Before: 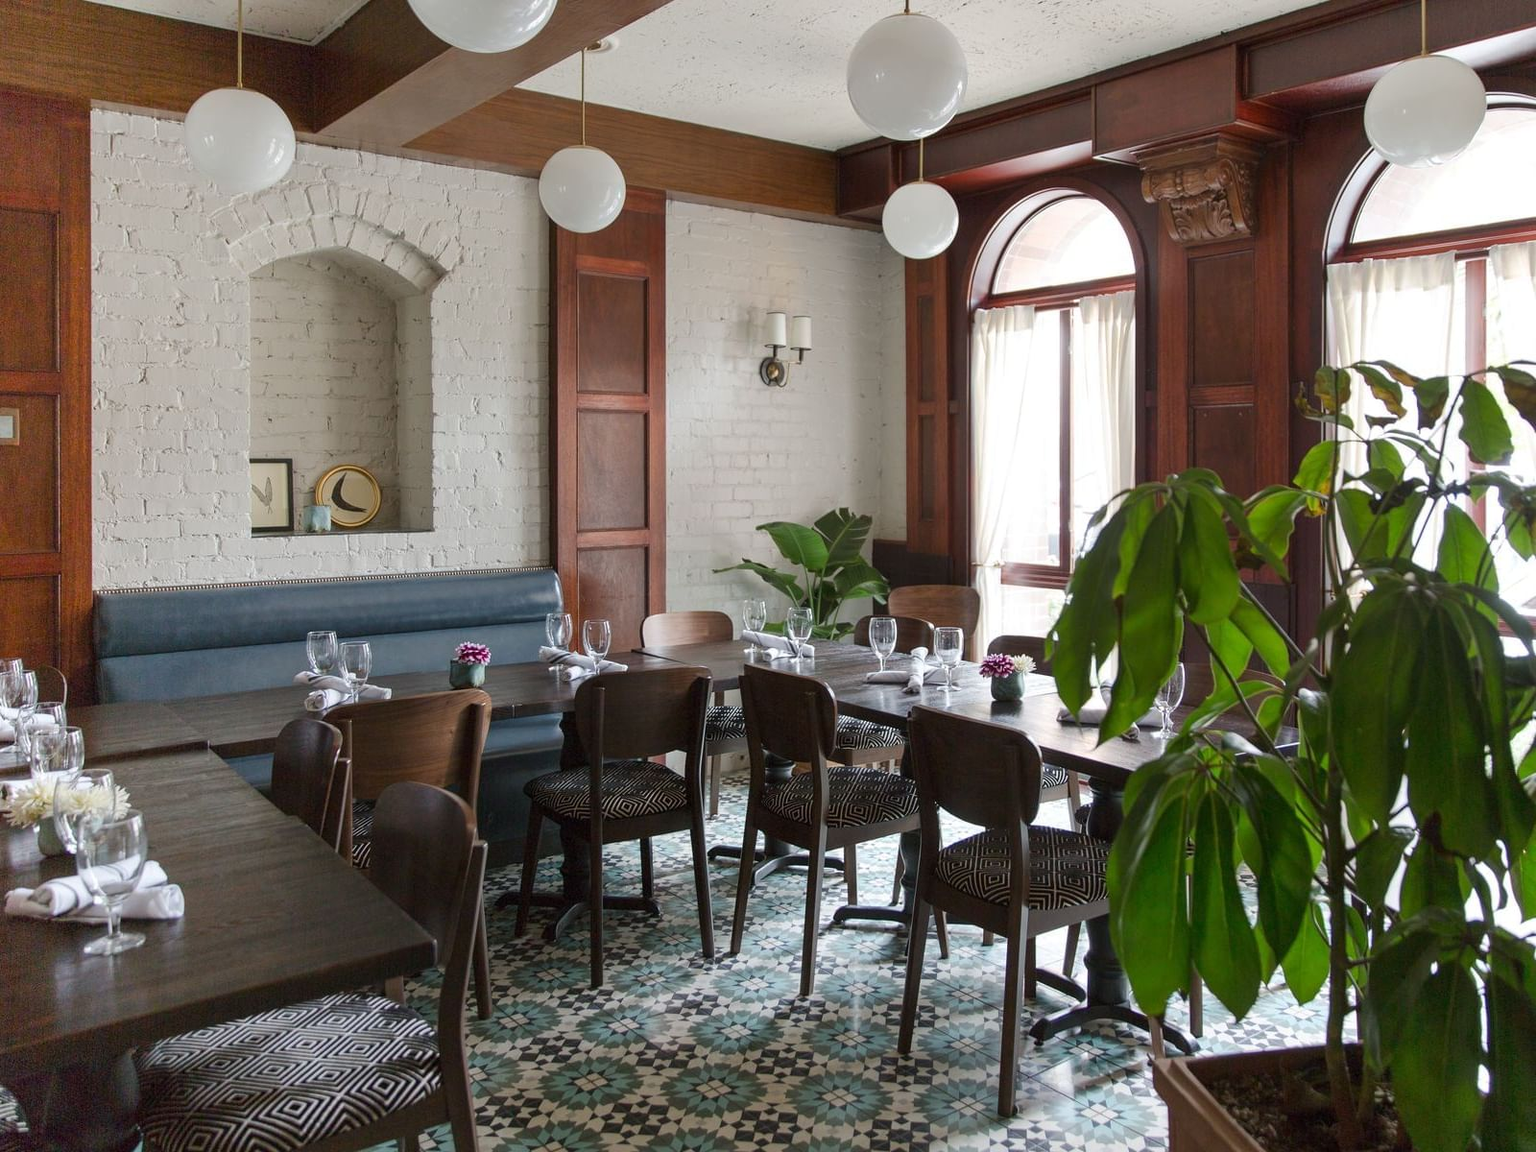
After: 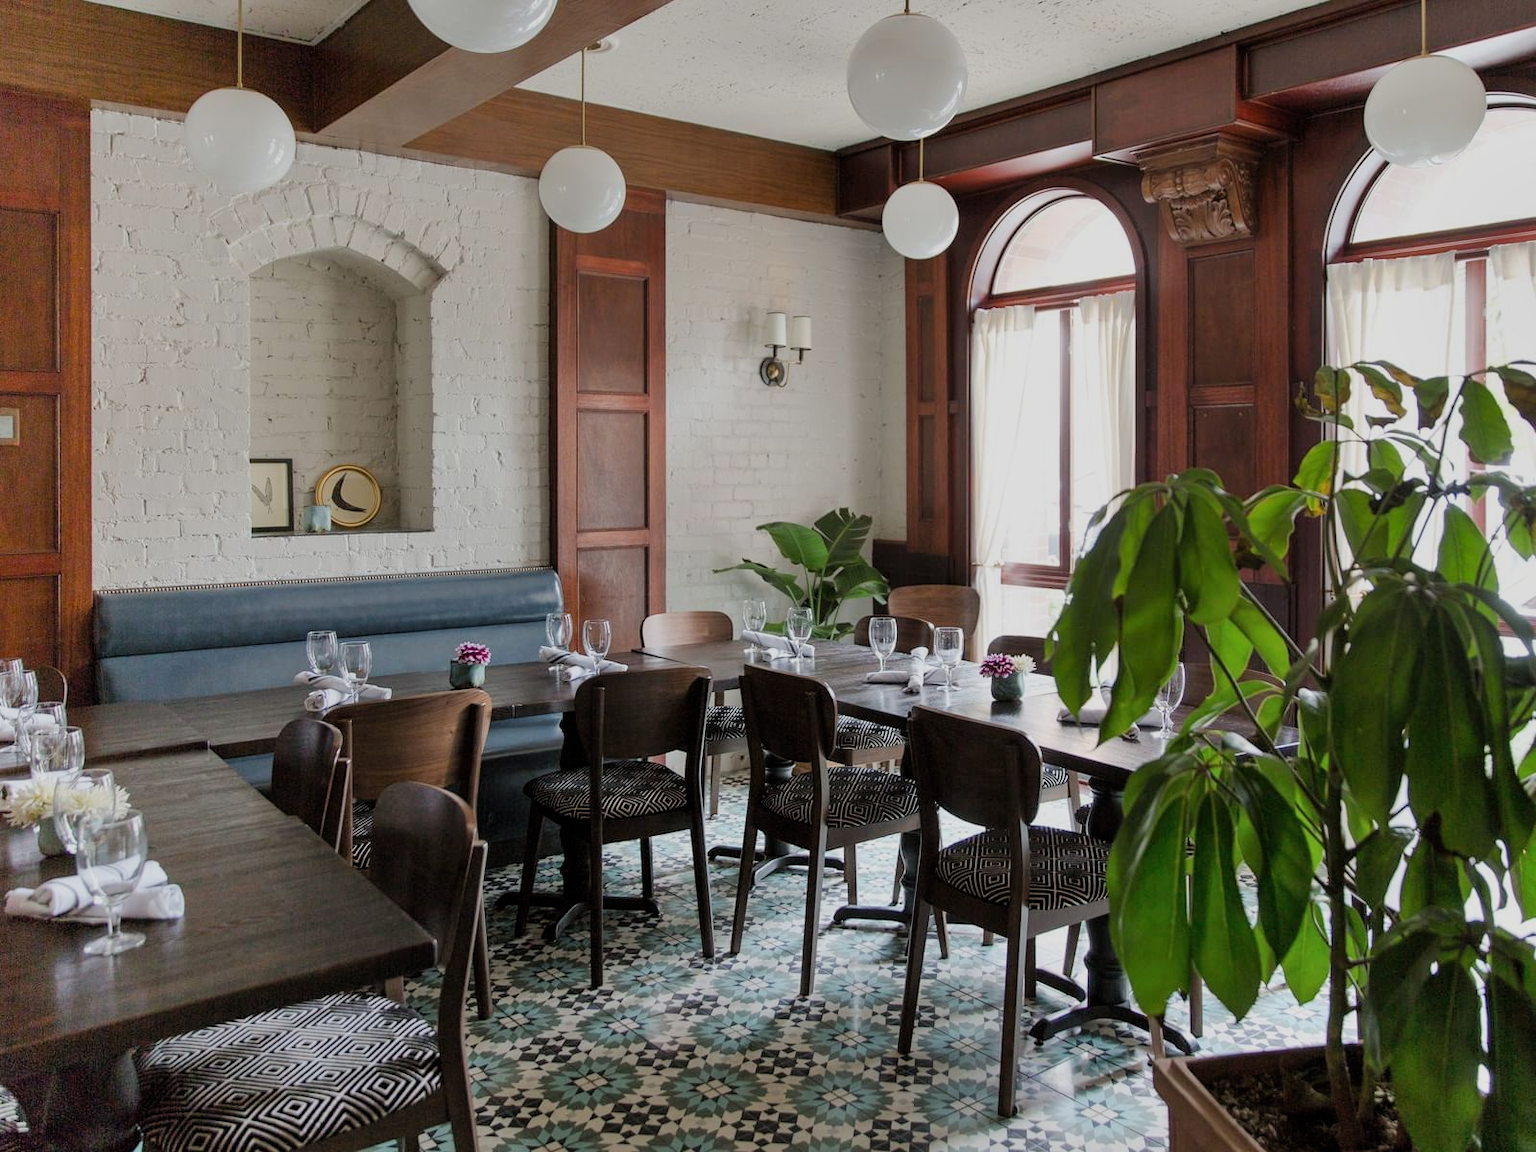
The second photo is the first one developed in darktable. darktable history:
filmic rgb: middle gray luminance 18.39%, black relative exposure -8.9 EV, white relative exposure 3.69 EV, target black luminance 0%, hardness 4.91, latitude 67.36%, contrast 0.957, highlights saturation mix 20.54%, shadows ↔ highlights balance 22.09%
shadows and highlights: radius 116.09, shadows 42.12, highlights -61.87, highlights color adjustment 0.034%, soften with gaussian
